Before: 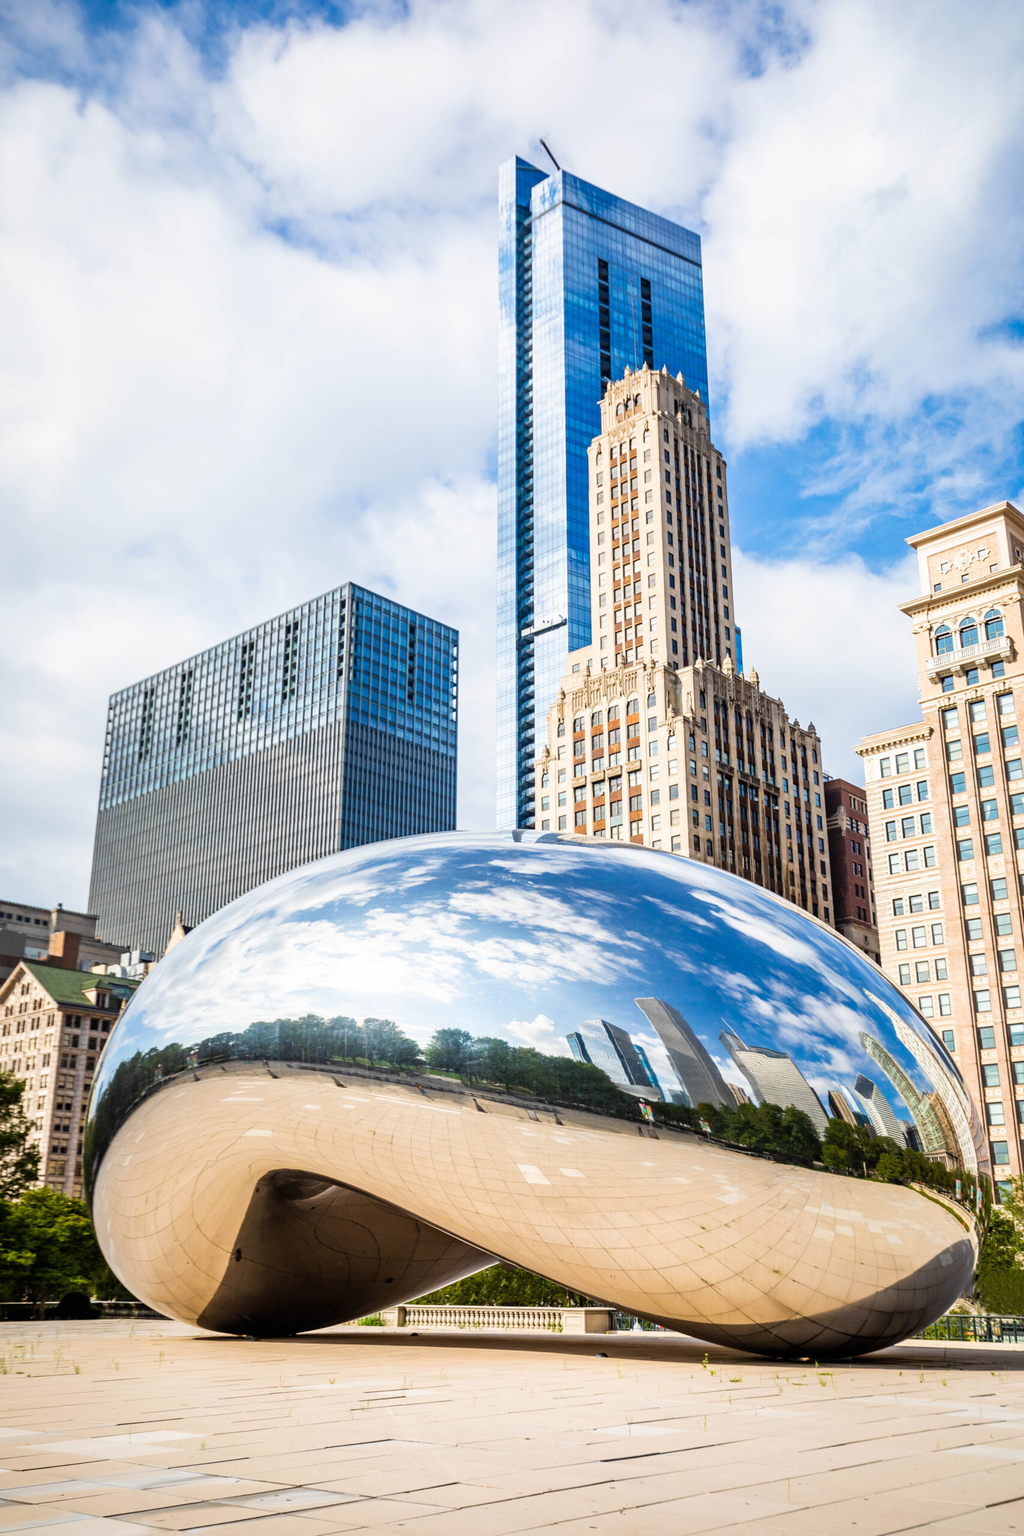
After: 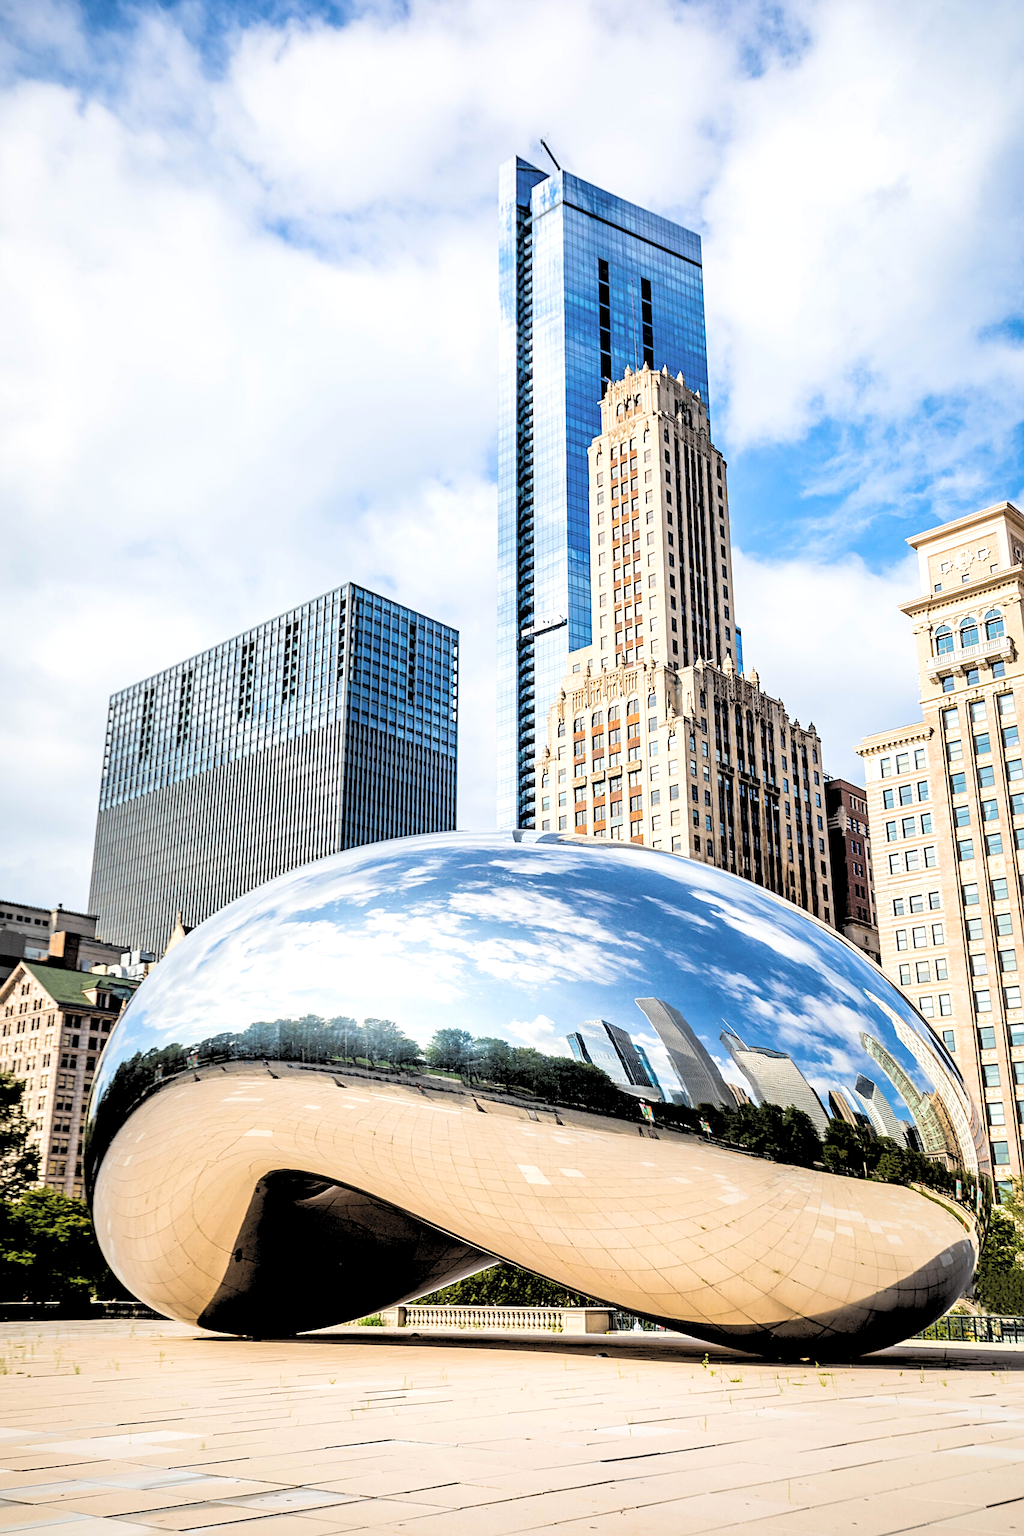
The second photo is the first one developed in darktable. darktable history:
rgb levels: levels [[0.034, 0.472, 0.904], [0, 0.5, 1], [0, 0.5, 1]]
contrast brightness saturation: brightness 0.15
sharpen: on, module defaults
